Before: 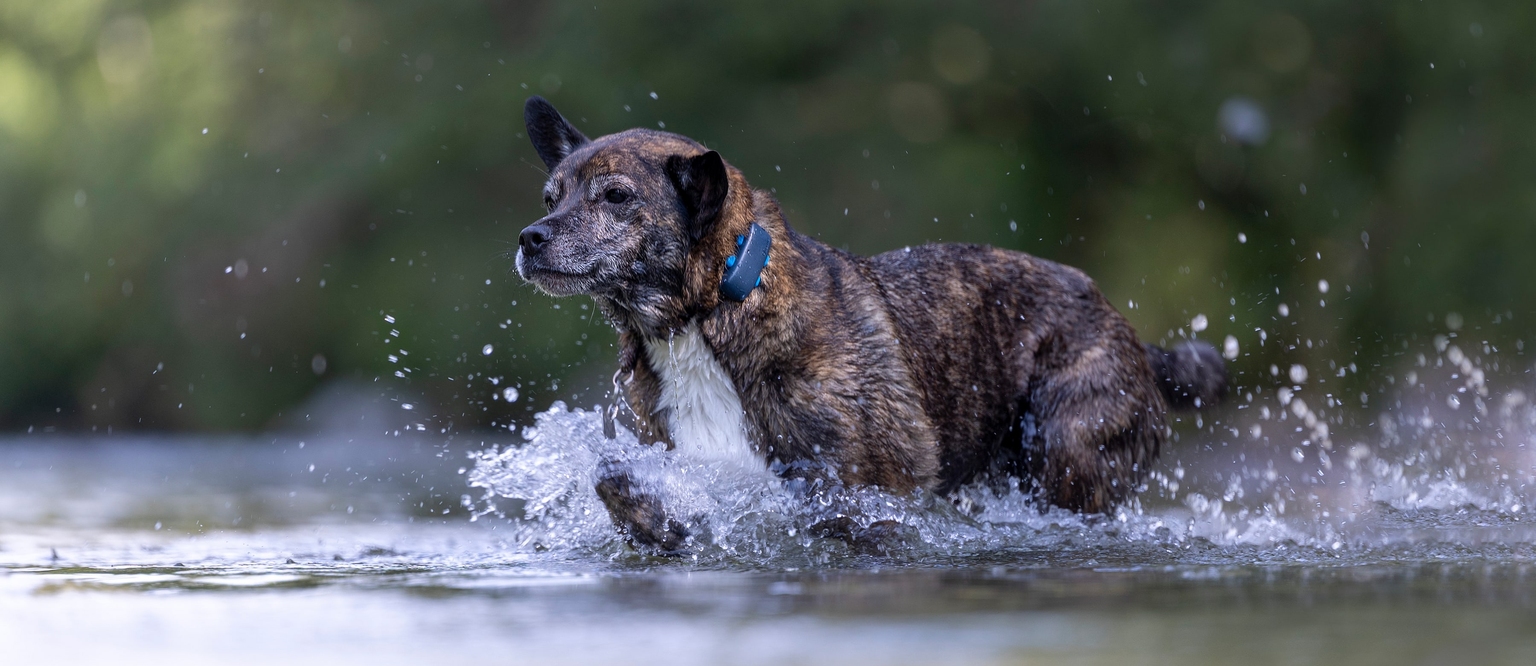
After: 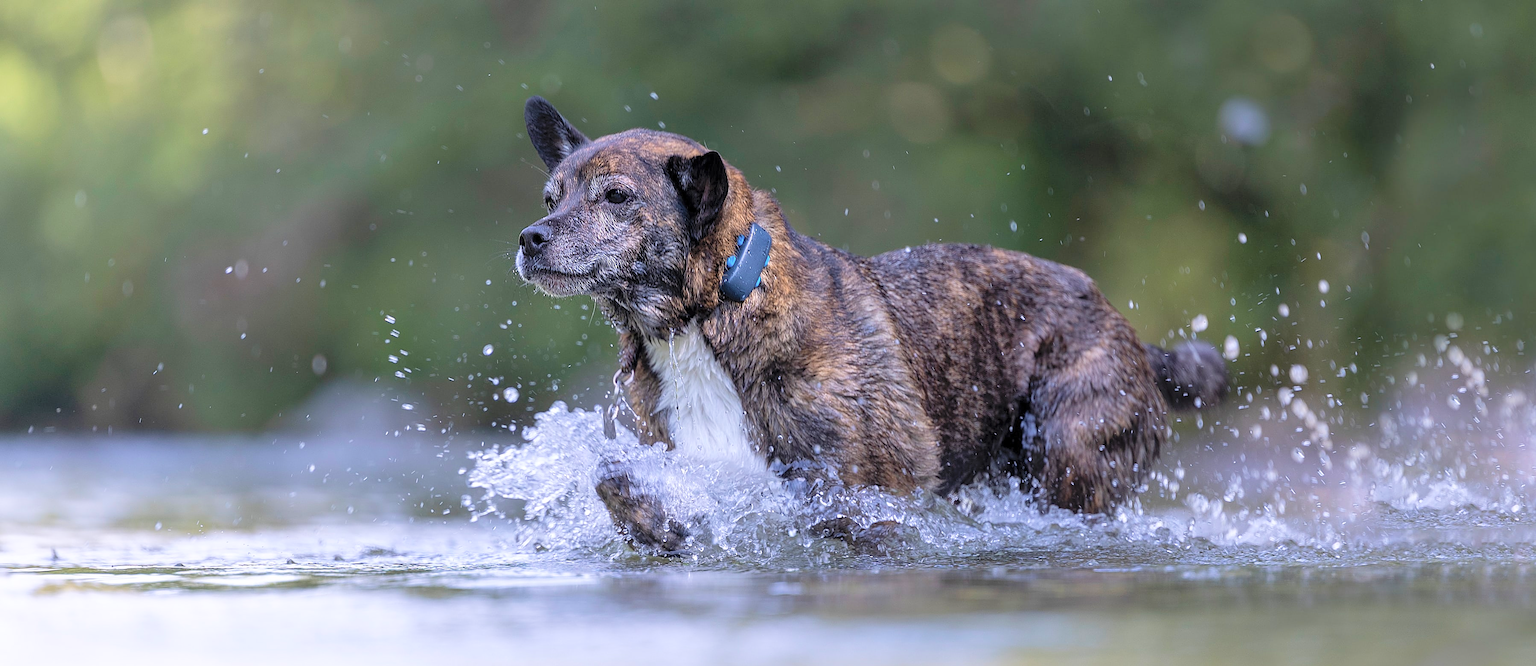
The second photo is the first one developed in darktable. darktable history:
sharpen: on, module defaults
contrast brightness saturation: brightness 0.28
velvia: on, module defaults
